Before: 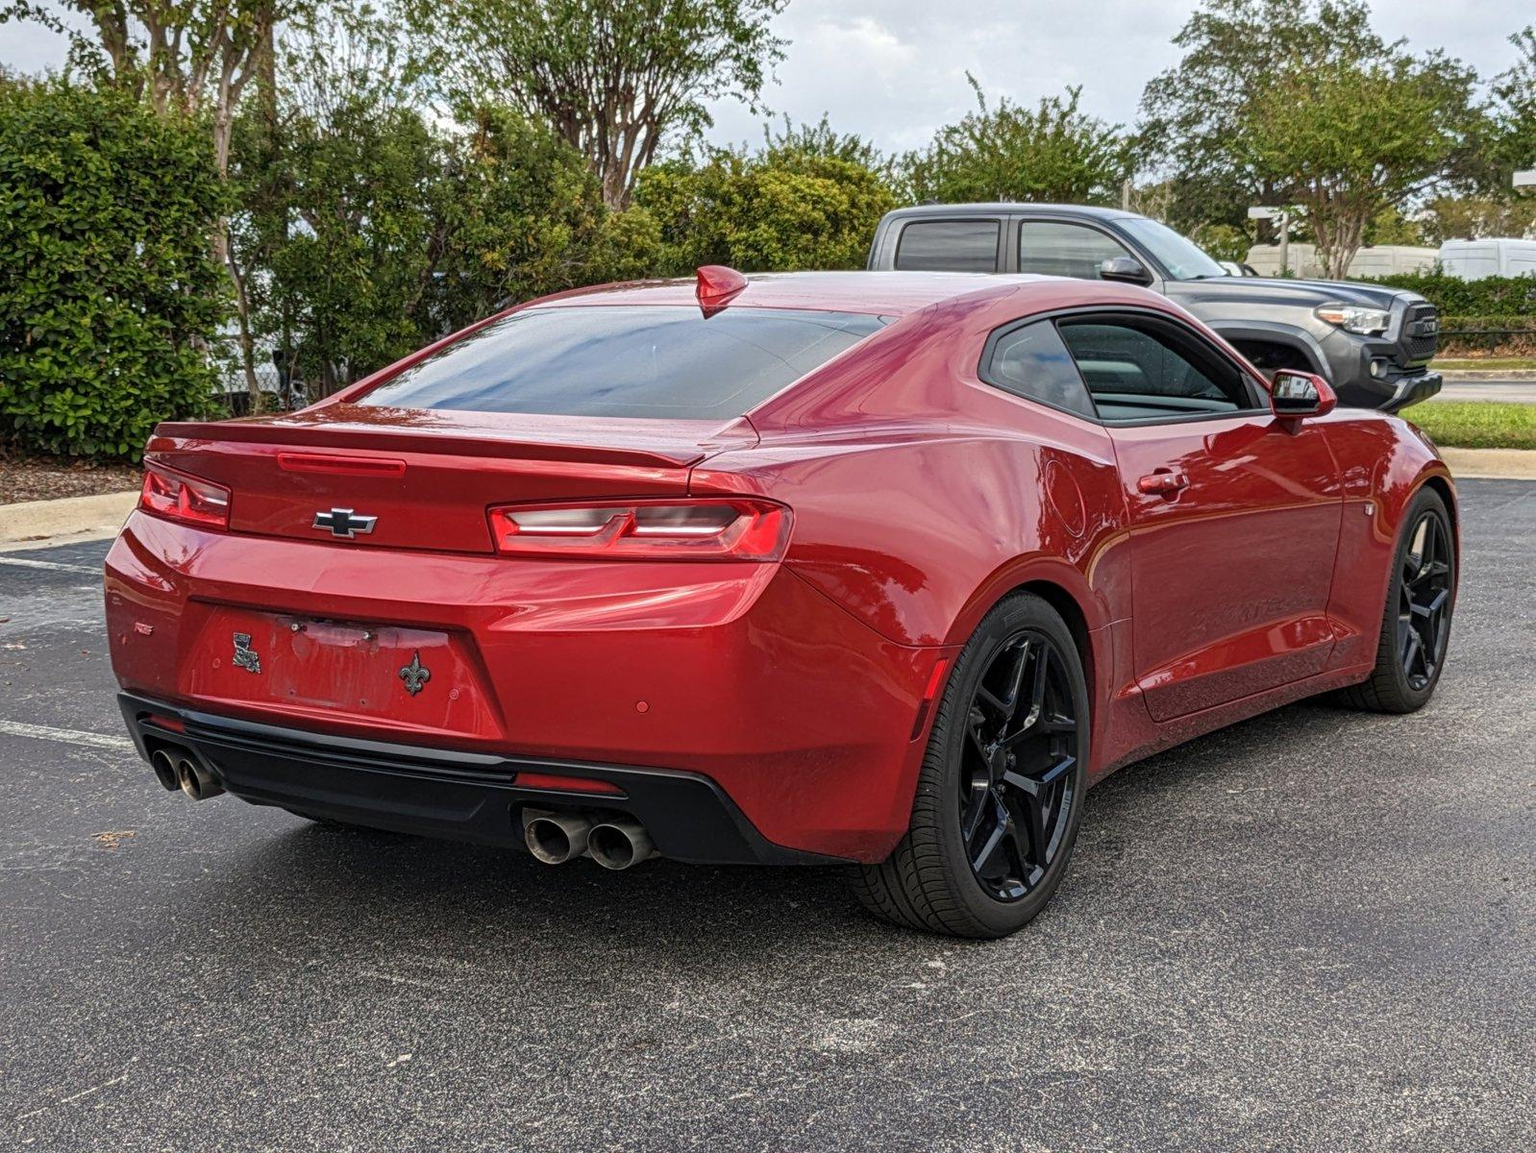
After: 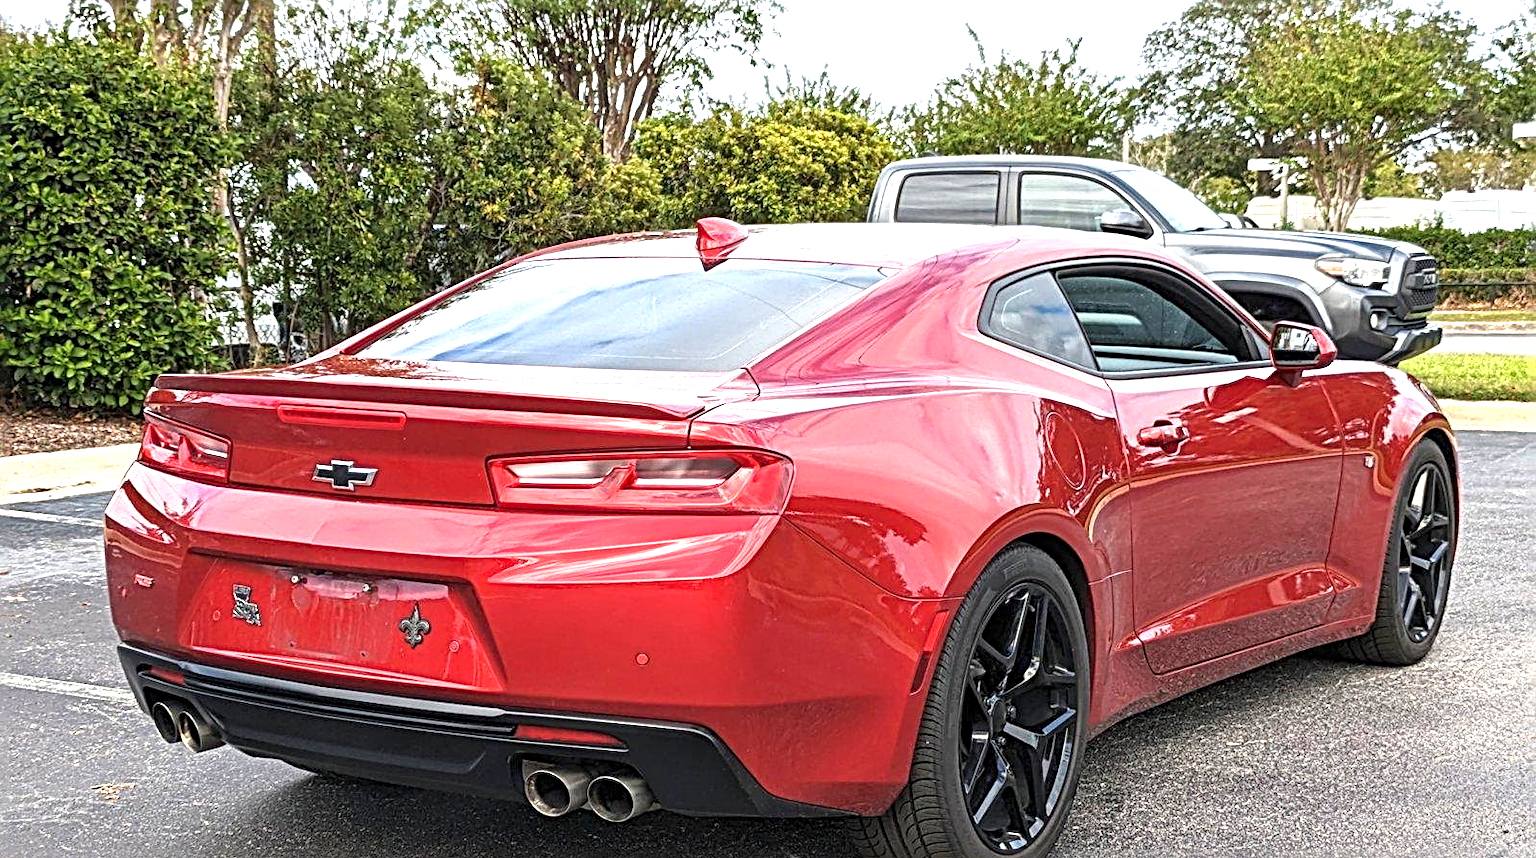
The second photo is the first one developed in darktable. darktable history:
exposure: black level correction 0, exposure 1.199 EV, compensate exposure bias true, compensate highlight preservation false
sharpen: radius 3.988
crop: top 4.229%, bottom 21.311%
